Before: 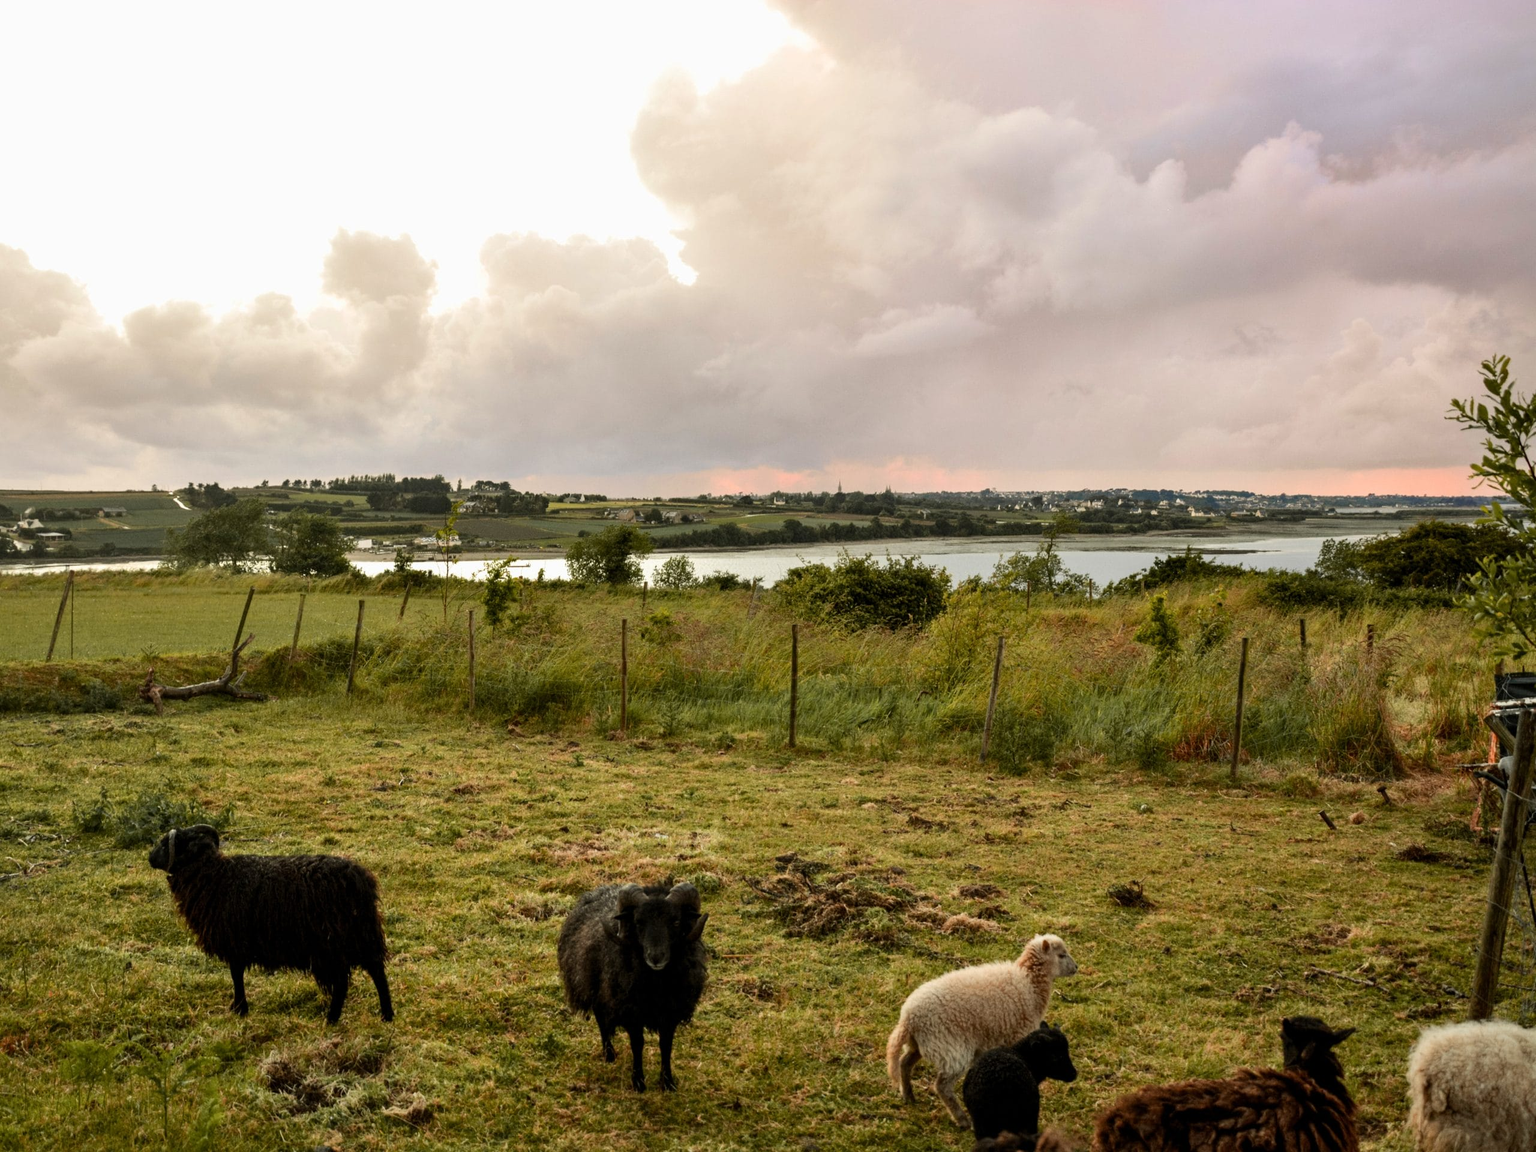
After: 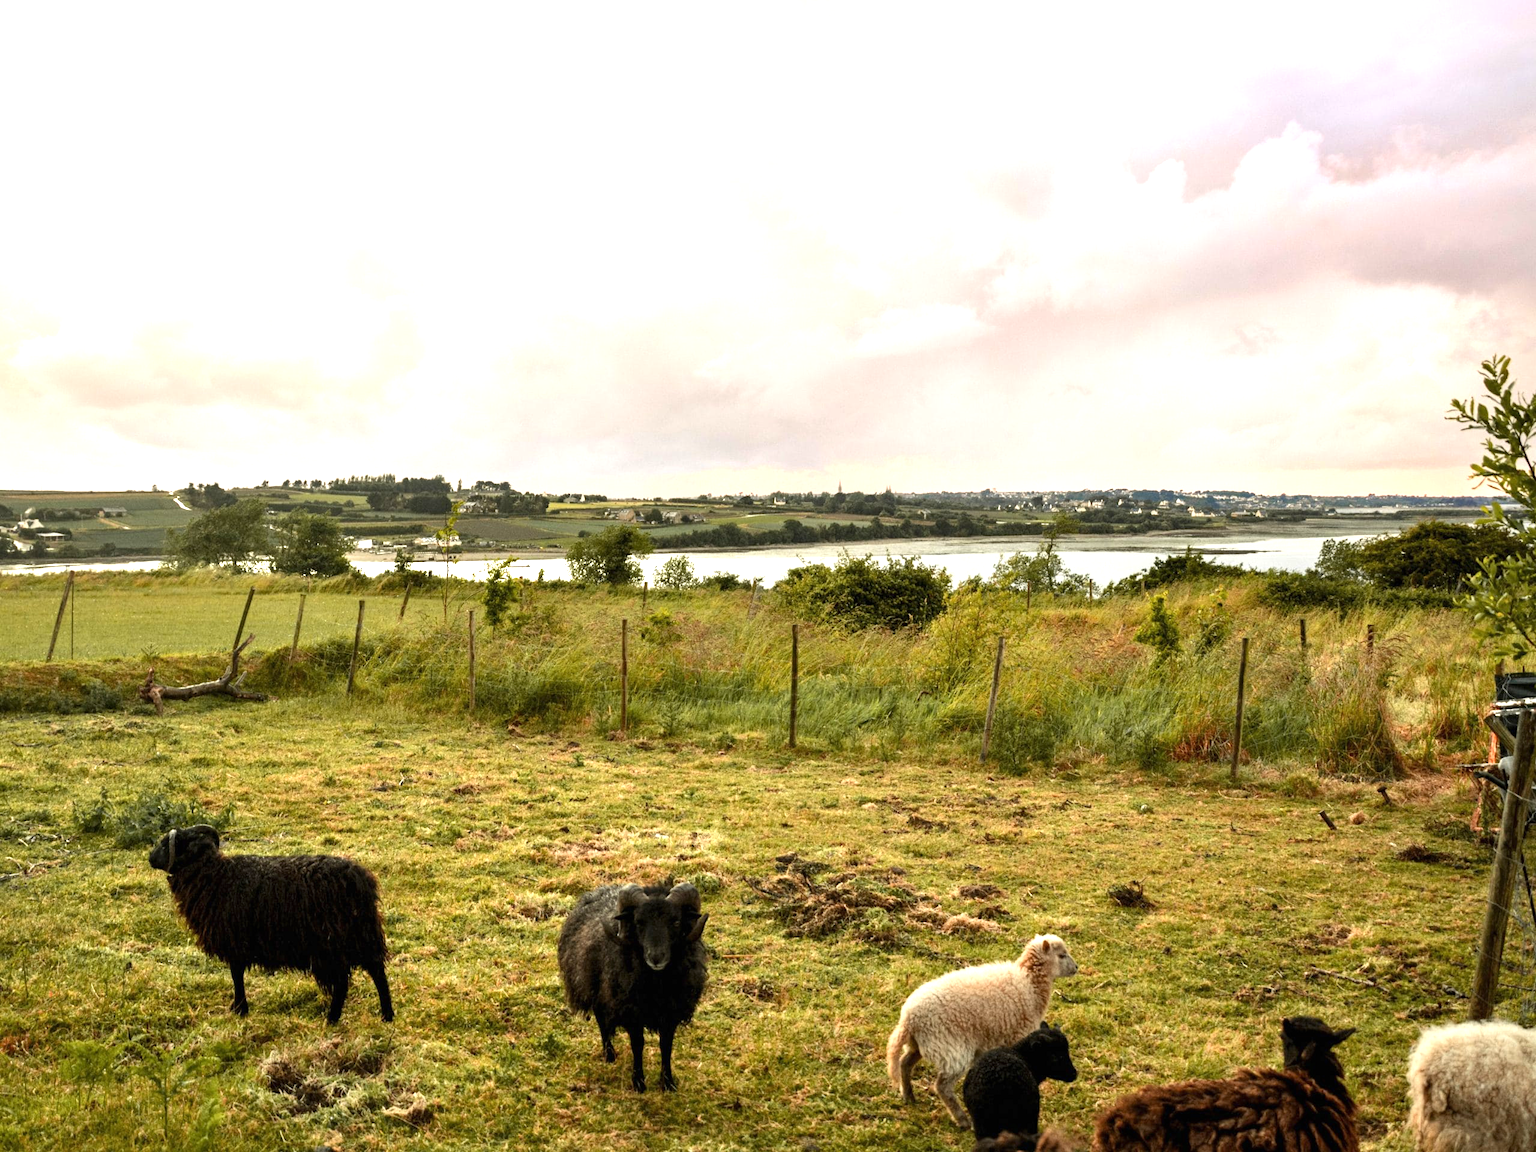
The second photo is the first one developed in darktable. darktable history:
exposure: black level correction 0, exposure 1.001 EV, compensate highlight preservation false
color calibration: illuminant same as pipeline (D50), adaptation none (bypass), x 0.332, y 0.335, temperature 5006.65 K
